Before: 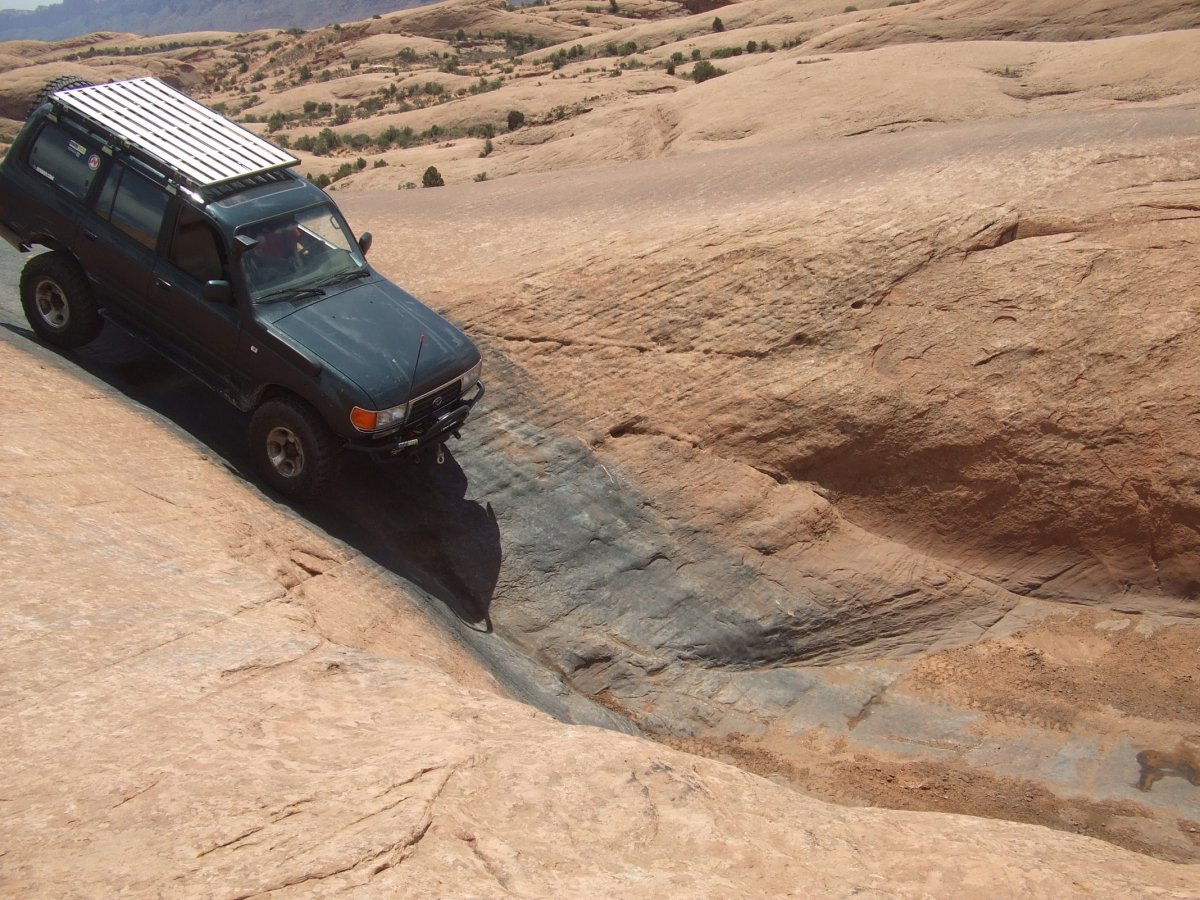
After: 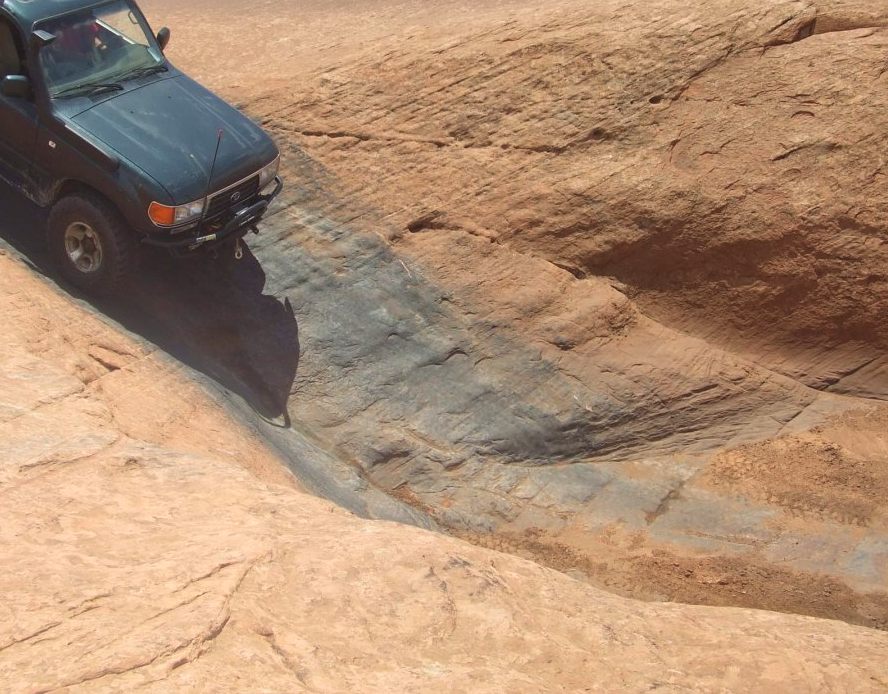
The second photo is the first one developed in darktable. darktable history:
crop: left 16.871%, top 22.857%, right 9.116%
shadows and highlights: shadows 52.42, soften with gaussian
bloom: size 40%
velvia: on, module defaults
